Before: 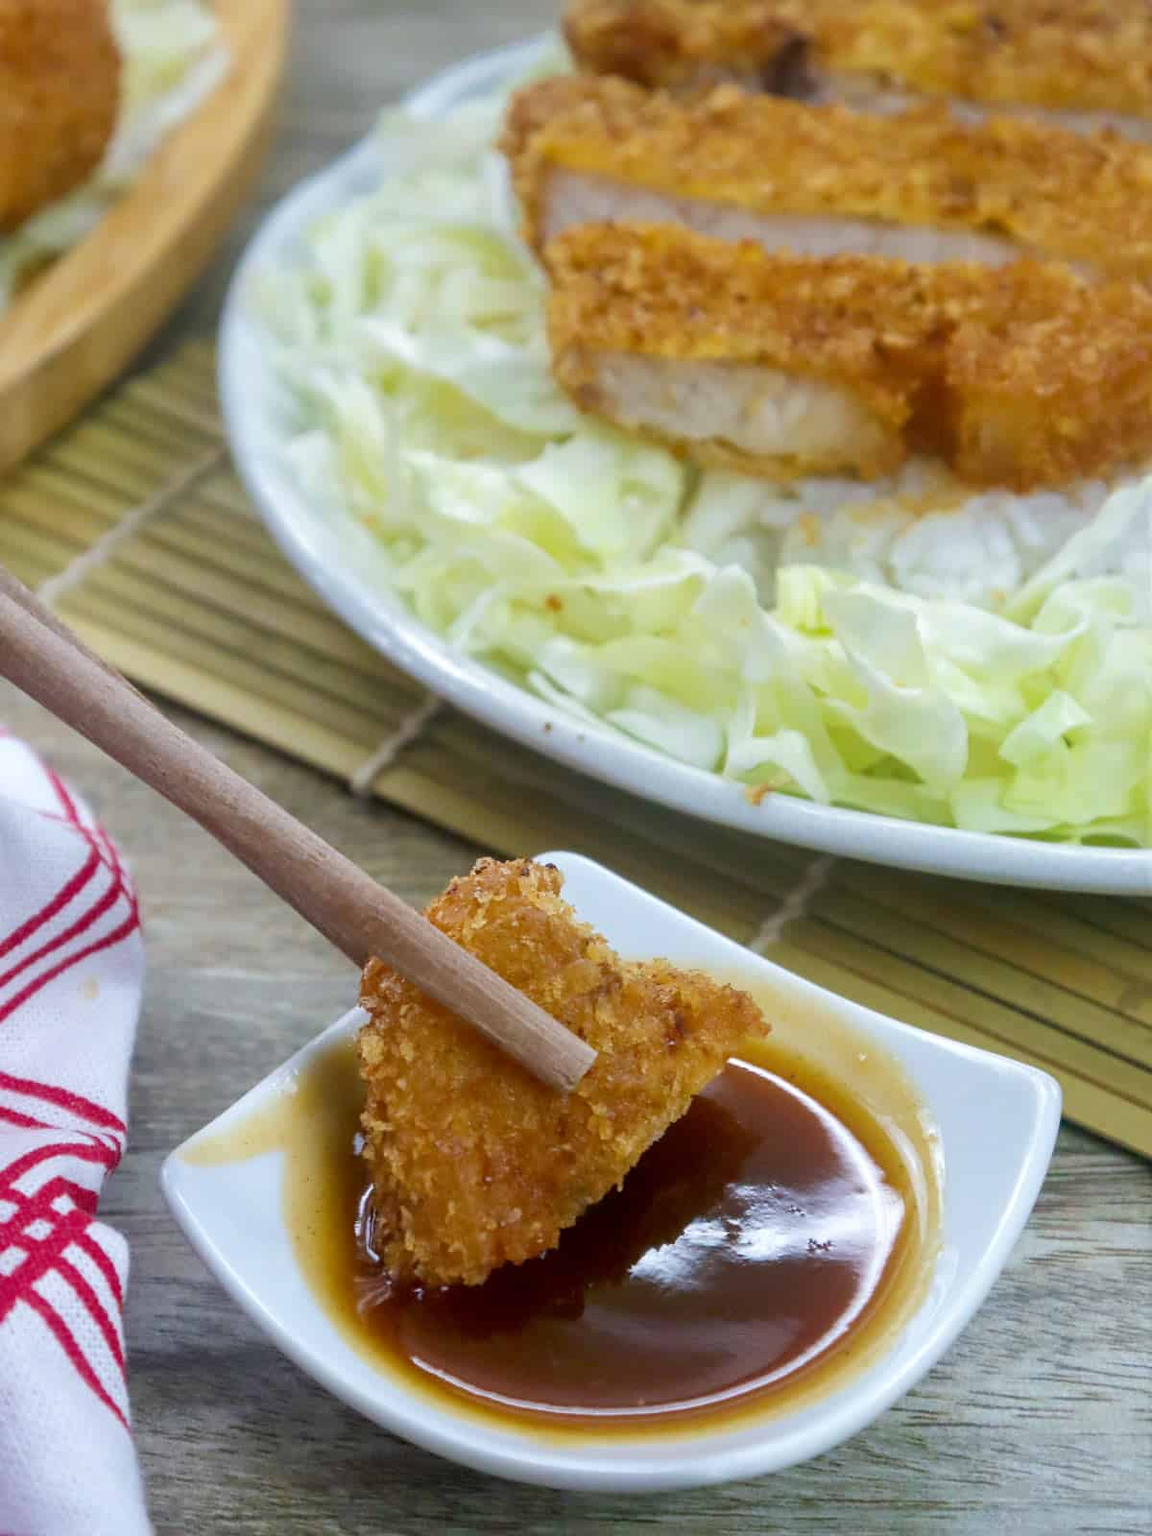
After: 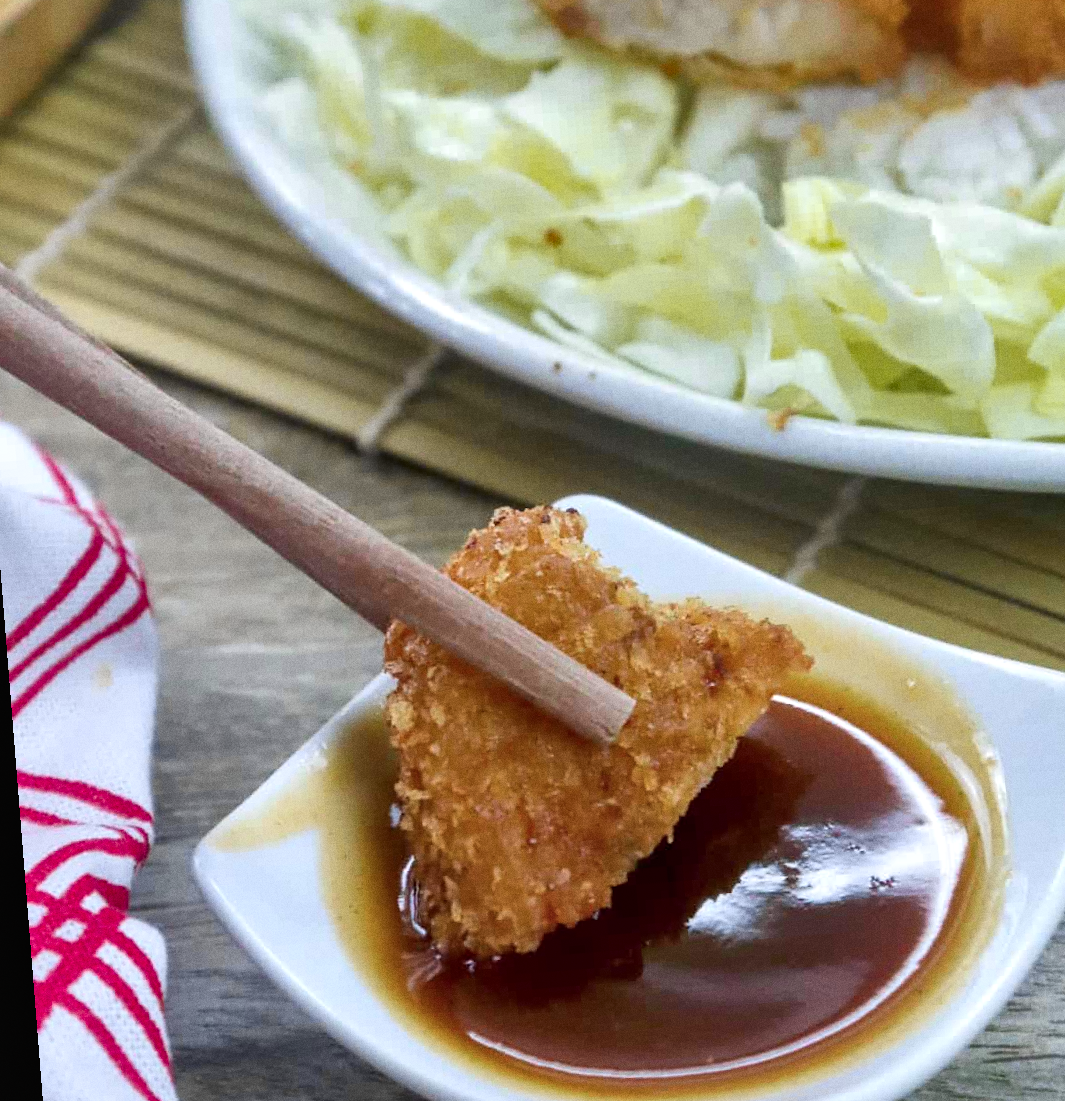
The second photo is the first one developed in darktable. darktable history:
crop: top 20.916%, right 9.437%, bottom 0.316%
local contrast: mode bilateral grid, contrast 20, coarseness 50, detail 120%, midtone range 0.2
shadows and highlights: white point adjustment 1, soften with gaussian
rotate and perspective: rotation -4.57°, crop left 0.054, crop right 0.944, crop top 0.087, crop bottom 0.914
tone curve: curves: ch0 [(0, 0.012) (0.056, 0.046) (0.218, 0.213) (0.606, 0.62) (0.82, 0.846) (1, 1)]; ch1 [(0, 0) (0.226, 0.261) (0.403, 0.437) (0.469, 0.472) (0.495, 0.499) (0.508, 0.503) (0.545, 0.555) (0.59, 0.598) (0.686, 0.728) (1, 1)]; ch2 [(0, 0) (0.269, 0.299) (0.459, 0.45) (0.498, 0.499) (0.523, 0.512) (0.568, 0.558) (0.634, 0.617) (0.698, 0.677) (0.806, 0.769) (1, 1)], color space Lab, independent channels, preserve colors none
grain: coarseness 0.09 ISO
